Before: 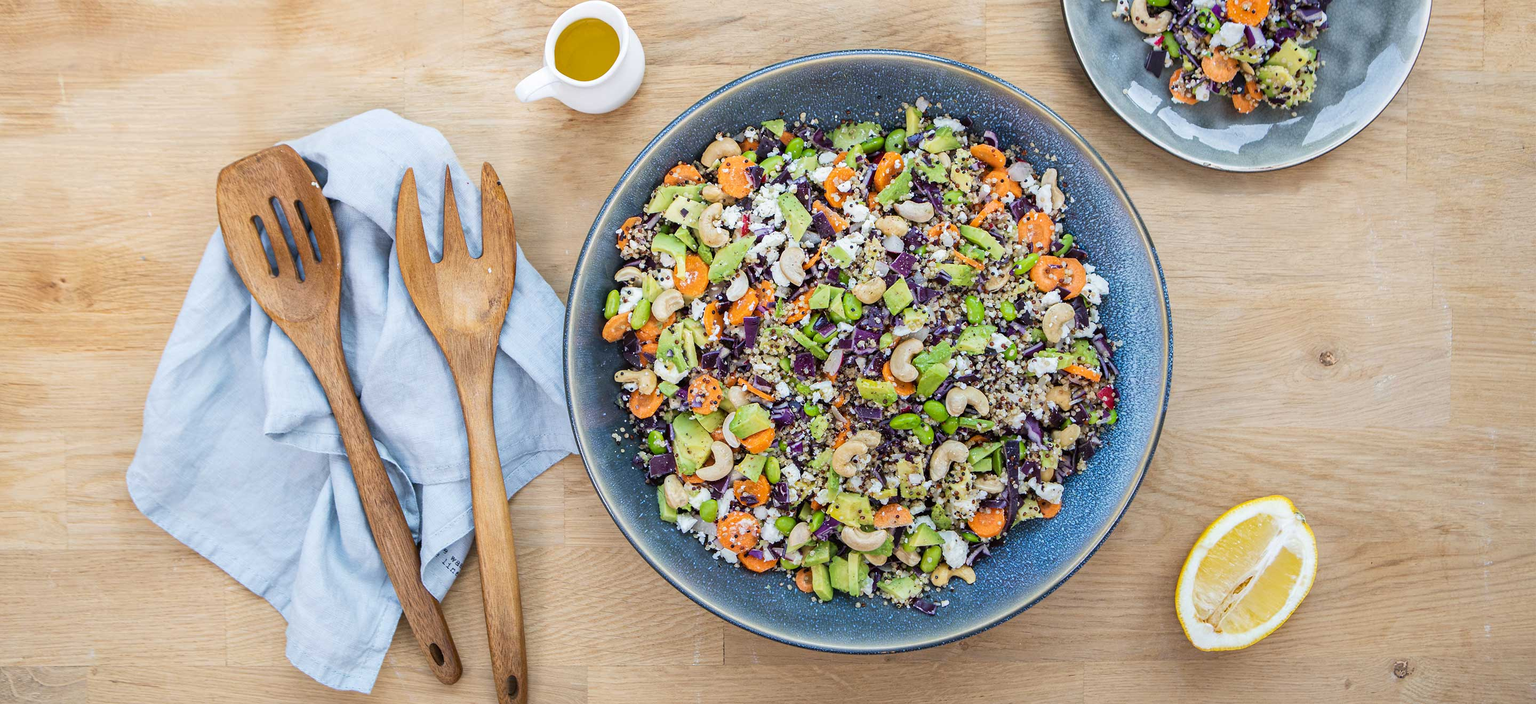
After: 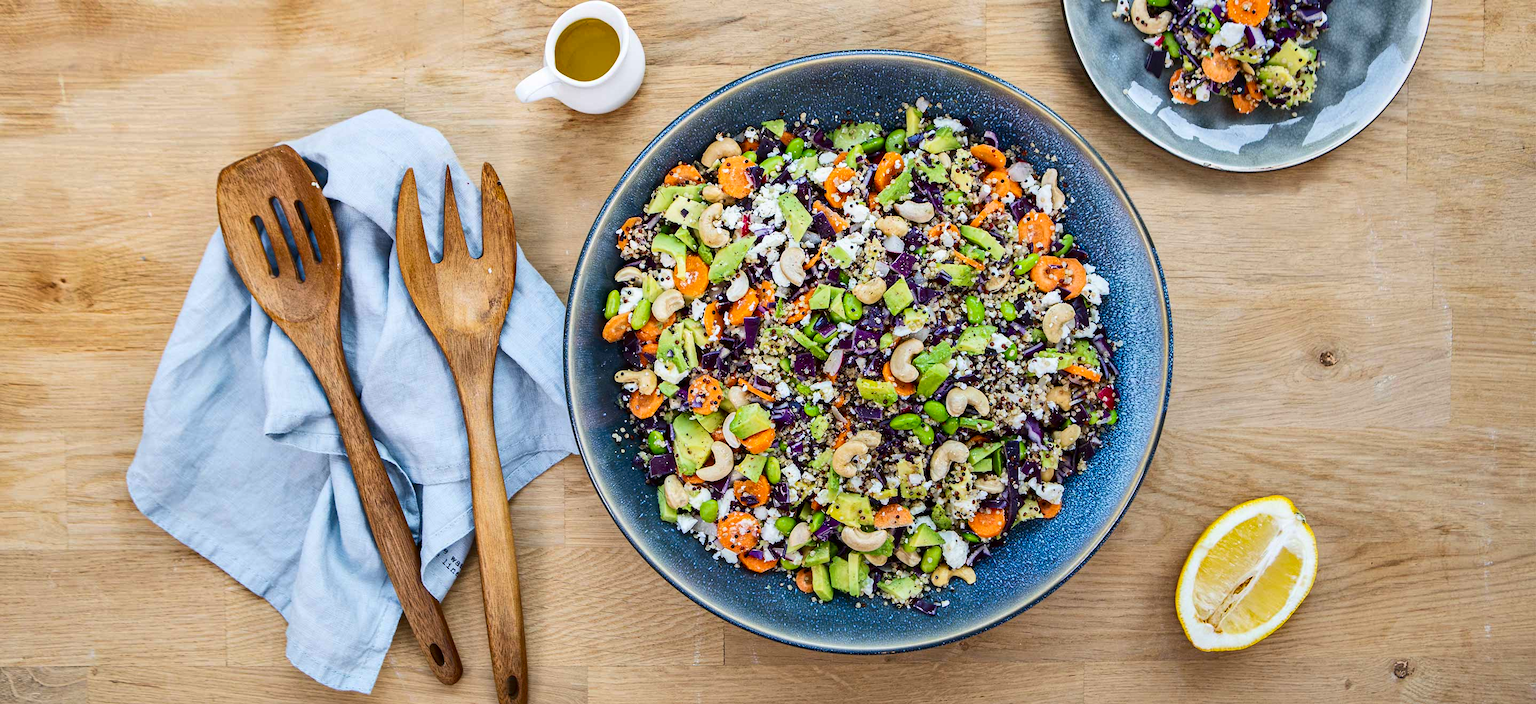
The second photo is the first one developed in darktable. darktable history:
contrast brightness saturation: contrast 0.188, brightness -0.1, saturation 0.208
shadows and highlights: soften with gaussian
